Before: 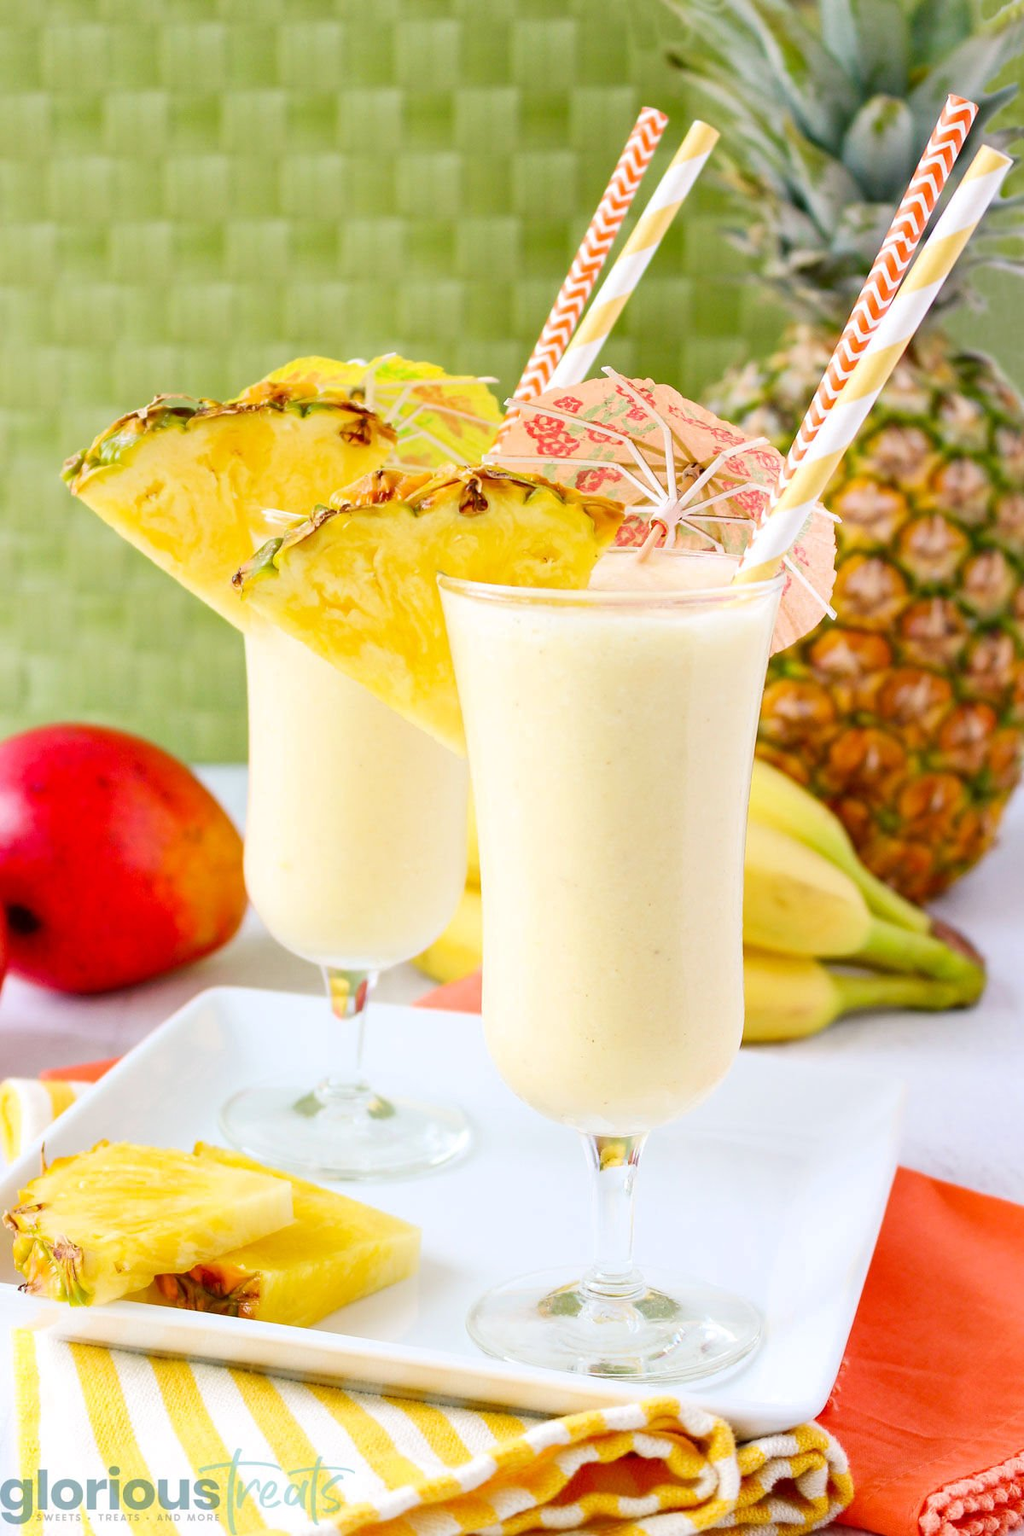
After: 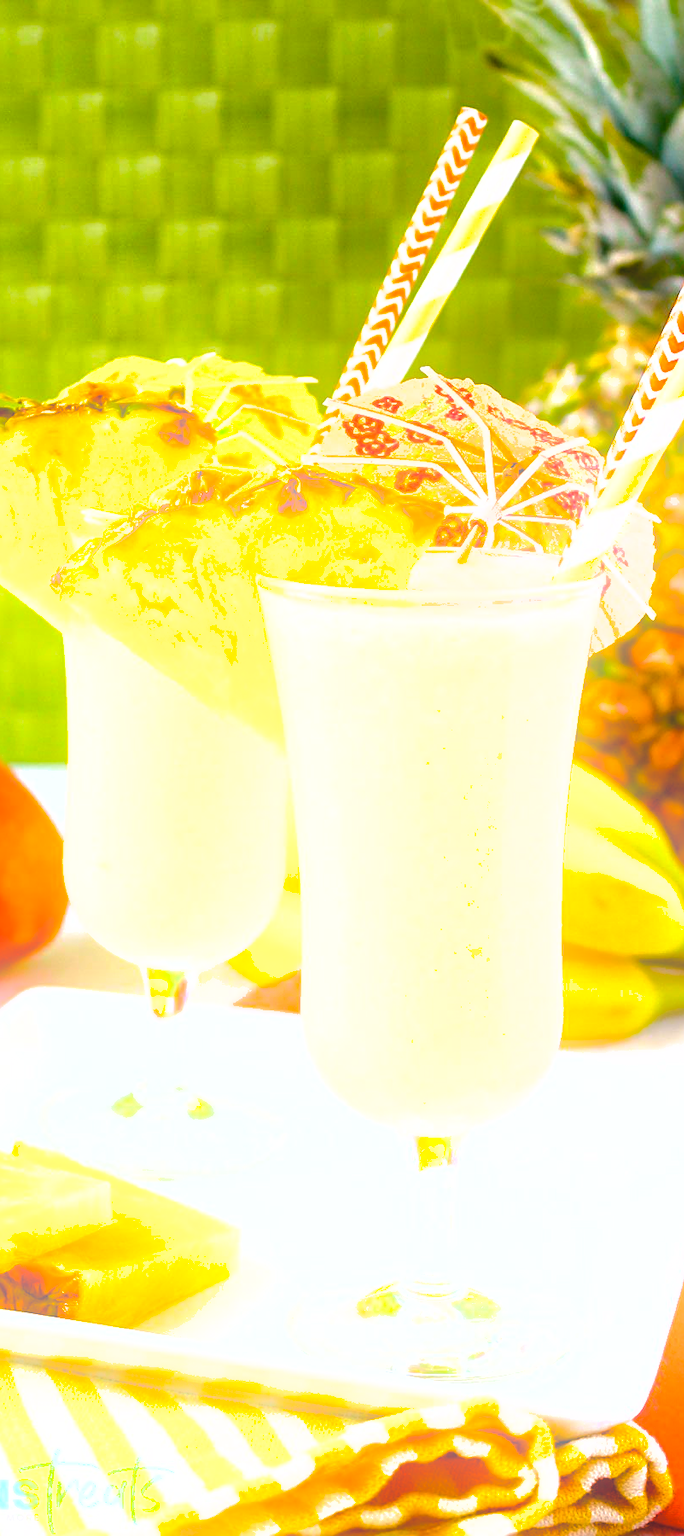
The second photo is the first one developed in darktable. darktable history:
color balance rgb: linear chroma grading › global chroma 9%, perceptual saturation grading › global saturation 36%, perceptual saturation grading › shadows 35%, perceptual brilliance grading › global brilliance 21.21%, perceptual brilliance grading › shadows -35%, global vibrance 21.21%
sharpen: on, module defaults
shadows and highlights: shadows 30
bloom: size 15%, threshold 97%, strength 7%
crop and rotate: left 17.732%, right 15.423%
